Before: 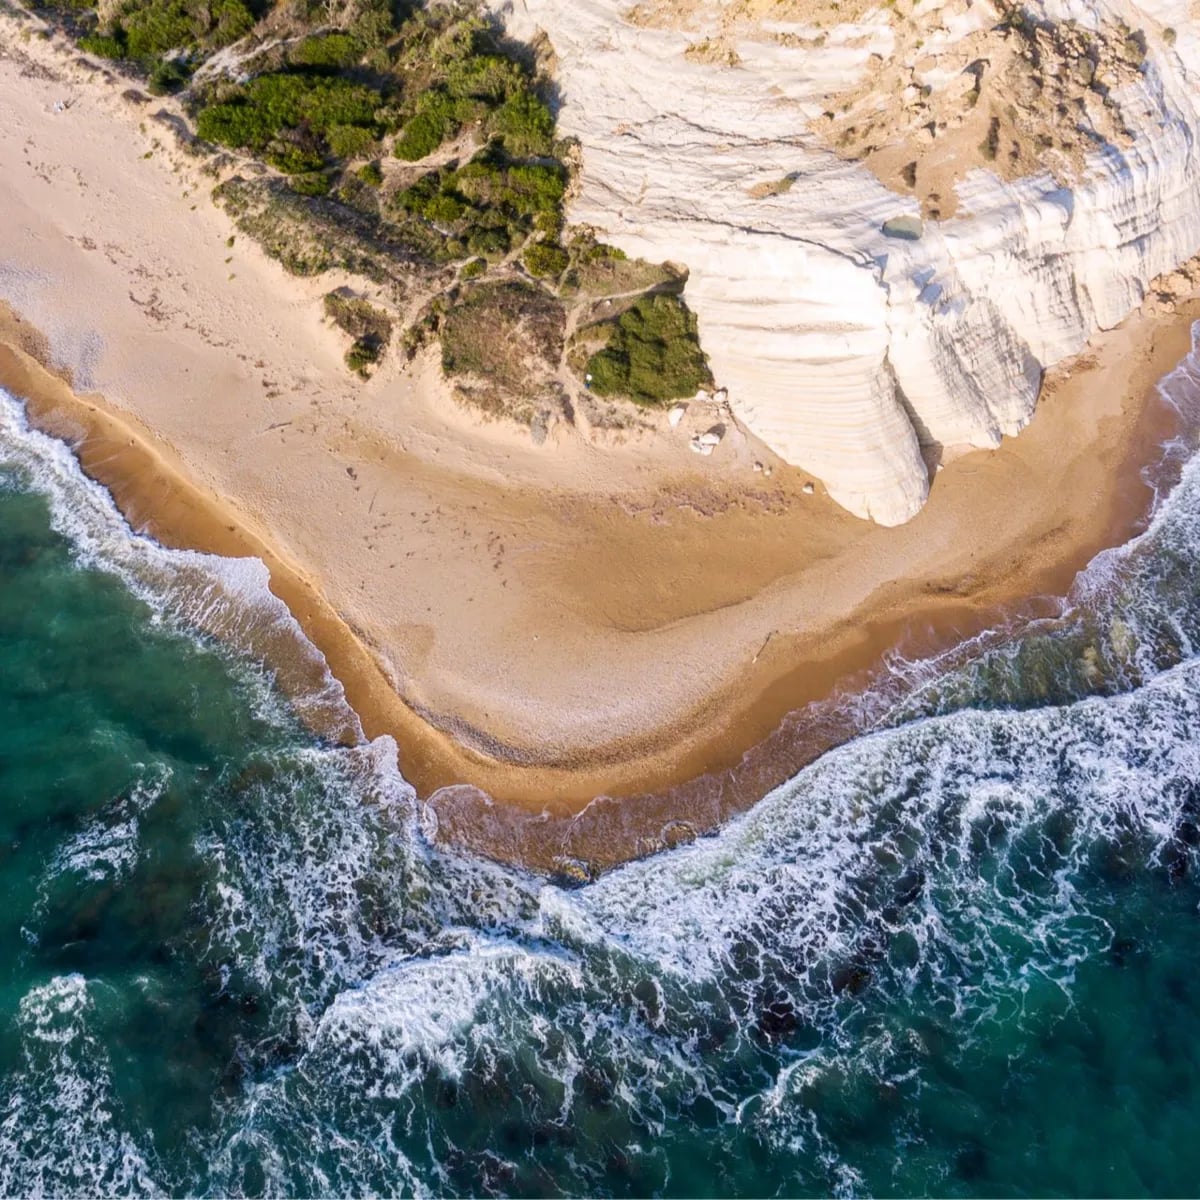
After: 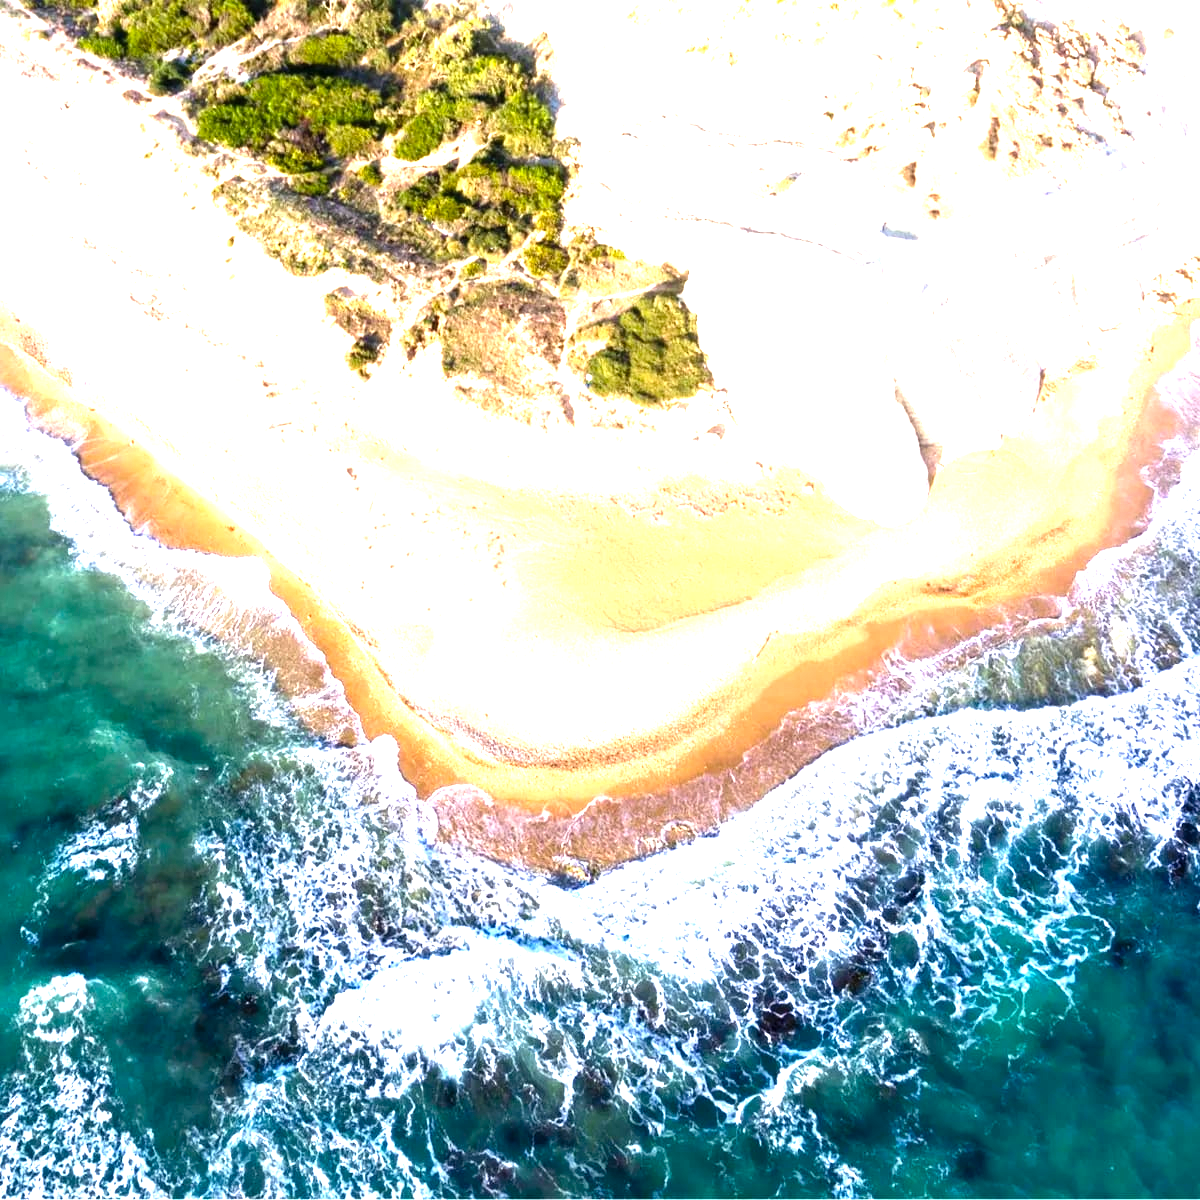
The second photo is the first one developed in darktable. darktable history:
levels: white 99.9%, levels [0, 0.281, 0.562]
